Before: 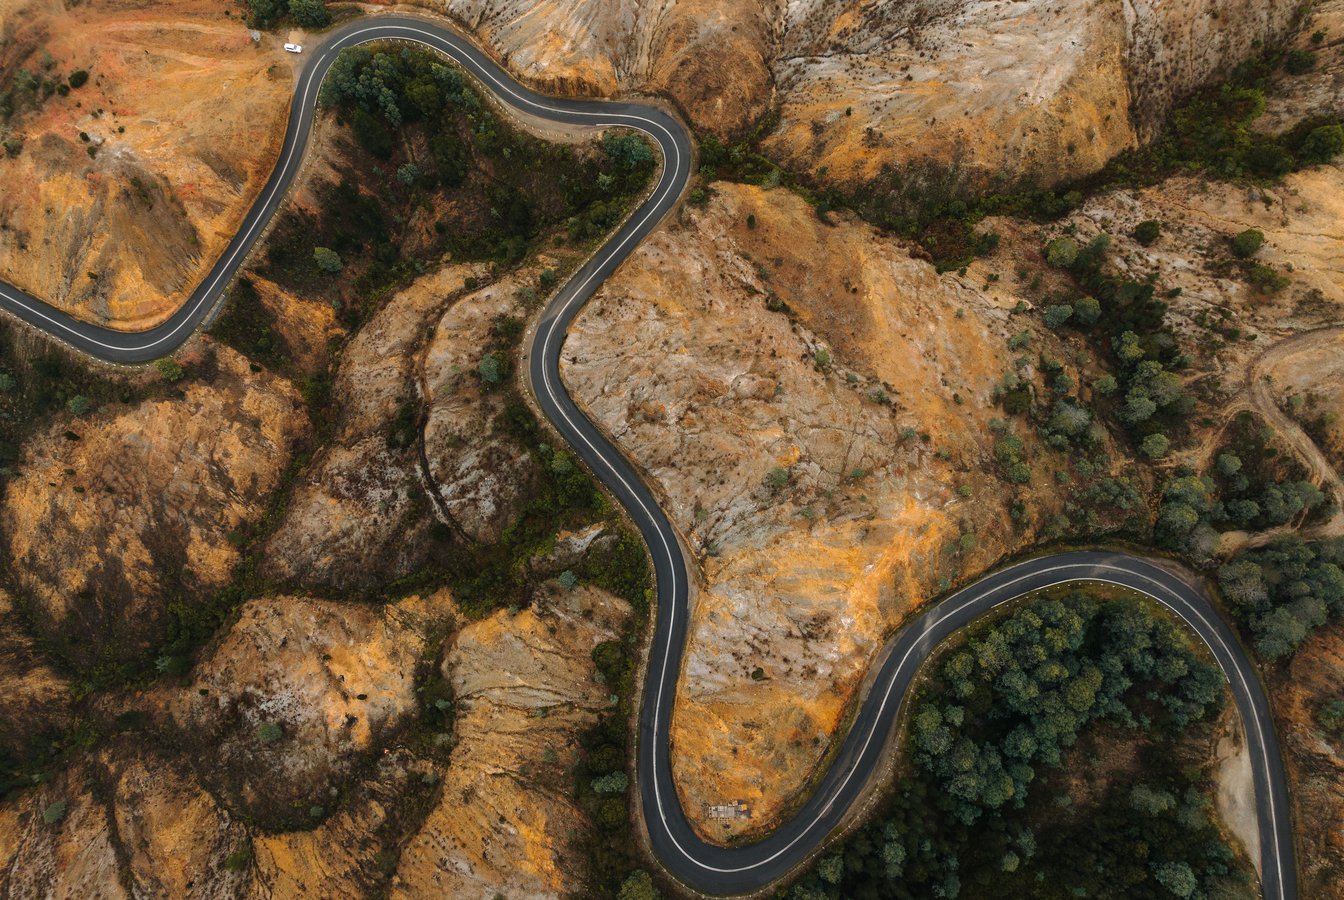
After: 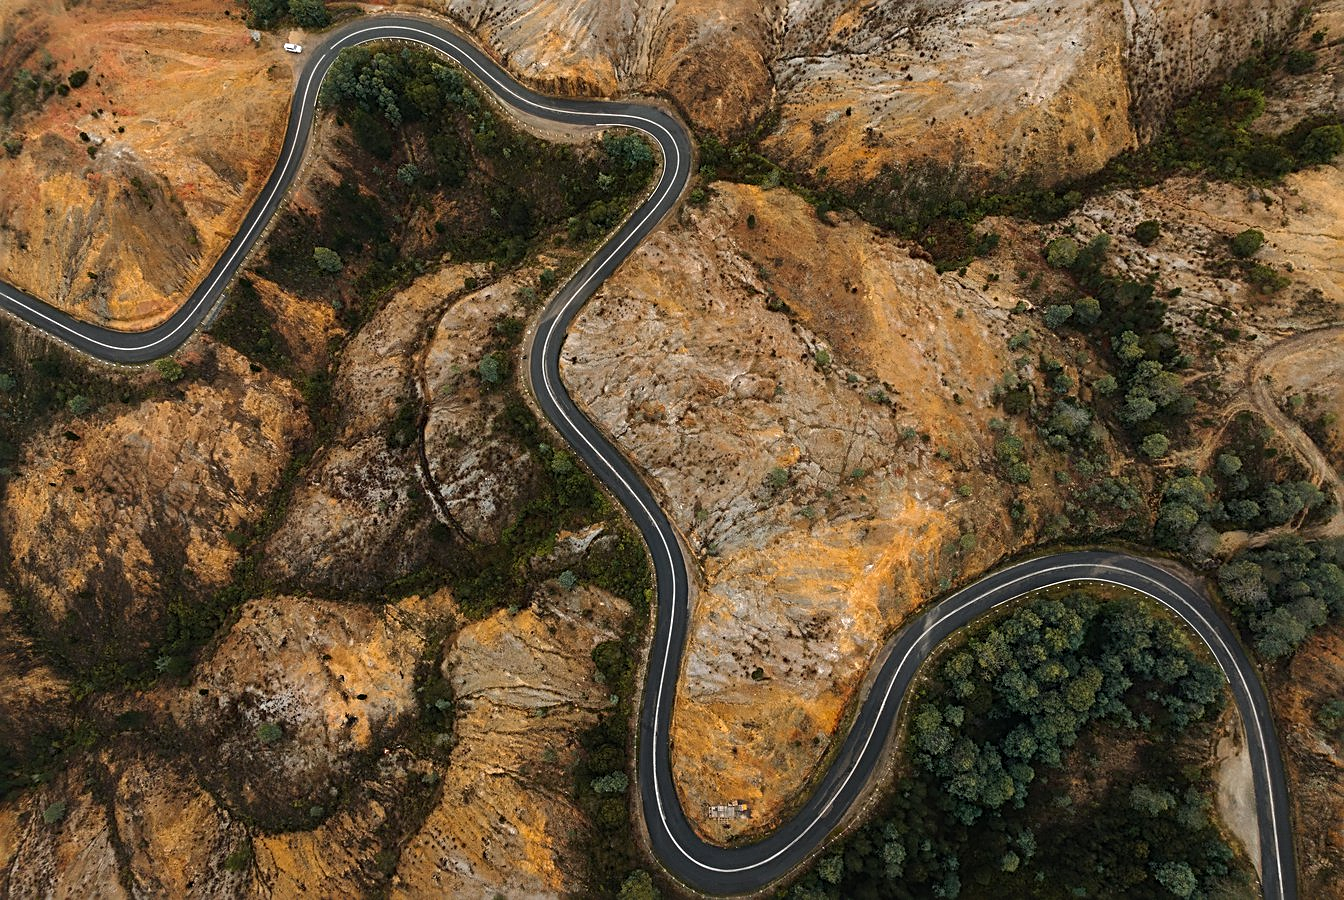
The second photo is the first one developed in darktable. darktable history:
sharpen: radius 2.697, amount 0.663
